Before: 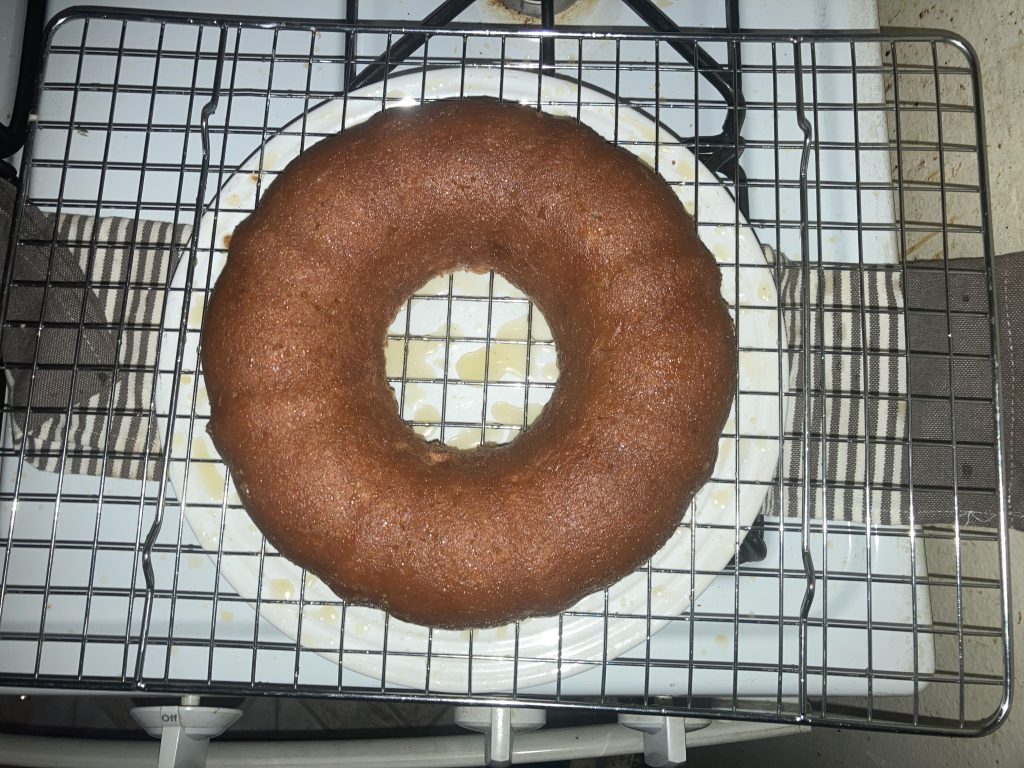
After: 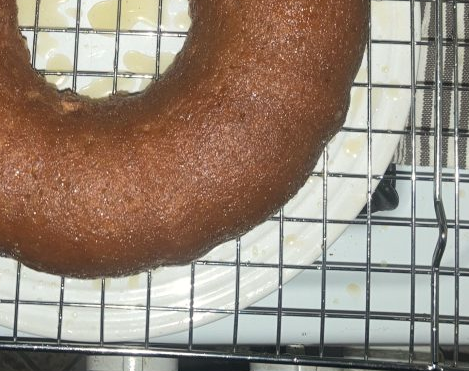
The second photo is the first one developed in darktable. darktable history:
white balance: red 1.009, blue 0.985
crop: left 35.976%, top 45.819%, right 18.162%, bottom 5.807%
